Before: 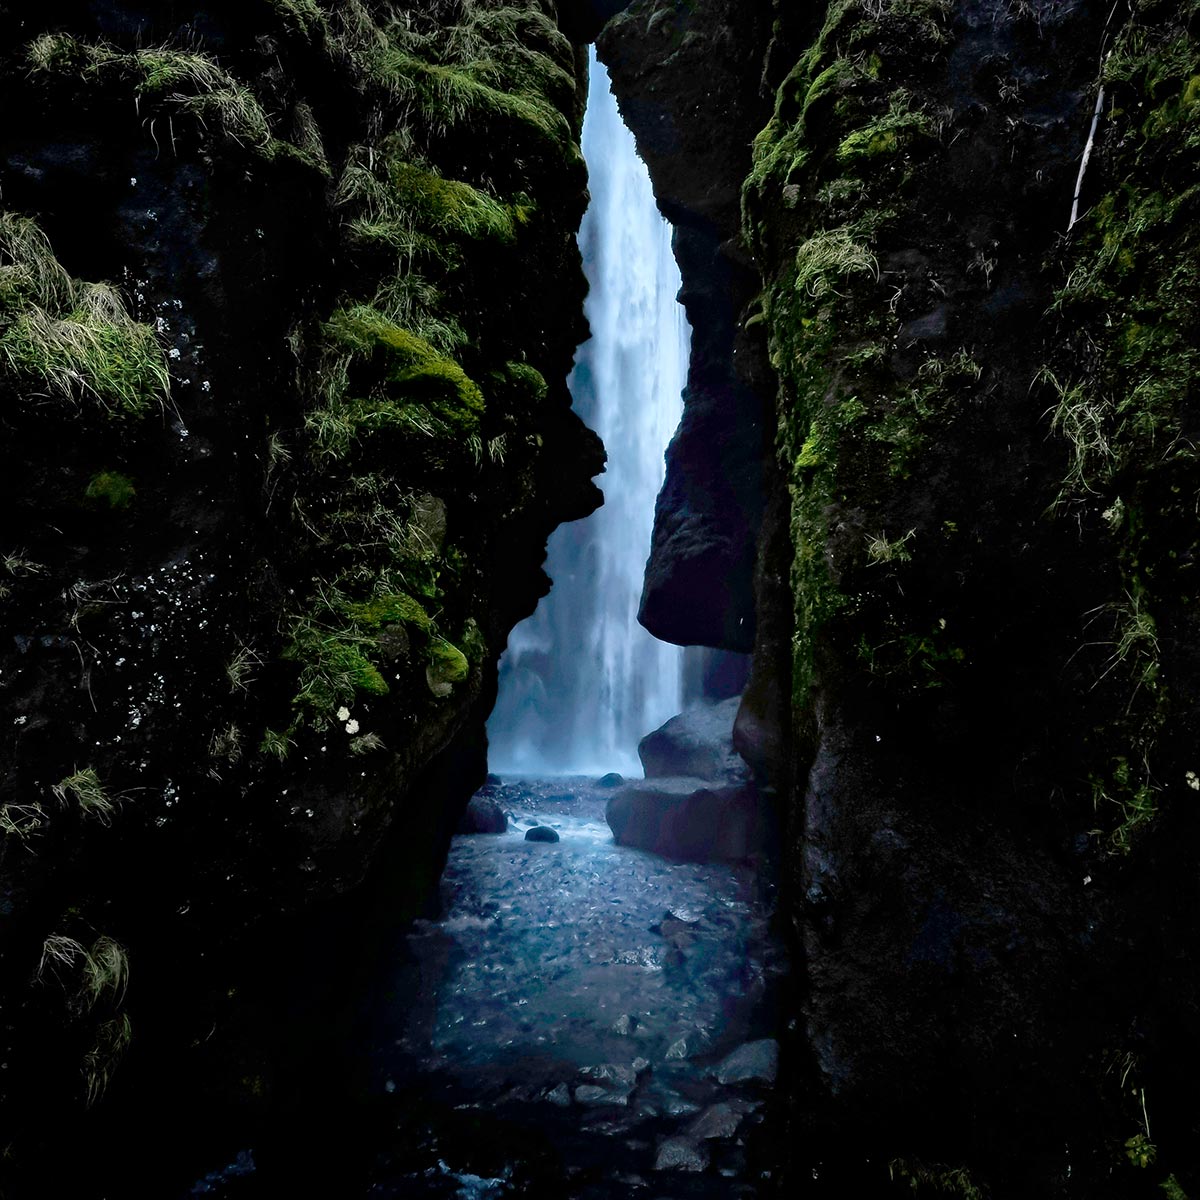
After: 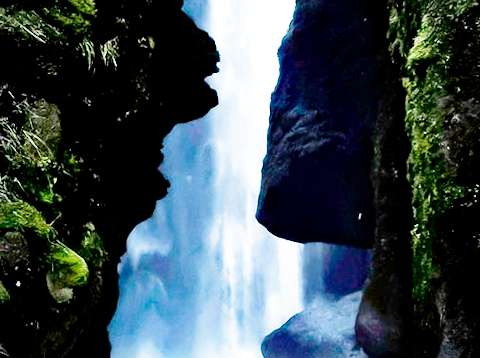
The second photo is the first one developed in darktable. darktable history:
rotate and perspective: rotation -2°, crop left 0.022, crop right 0.978, crop top 0.049, crop bottom 0.951
filmic rgb: middle gray luminance 12.74%, black relative exposure -10.13 EV, white relative exposure 3.47 EV, threshold 6 EV, target black luminance 0%, hardness 5.74, latitude 44.69%, contrast 1.221, highlights saturation mix 5%, shadows ↔ highlights balance 26.78%, add noise in highlights 0, preserve chrominance no, color science v3 (2019), use custom middle-gray values true, iterations of high-quality reconstruction 0, contrast in highlights soft, enable highlight reconstruction true
crop: left 31.751%, top 32.172%, right 27.8%, bottom 35.83%
vignetting: fall-off radius 60.65%
exposure: black level correction 0, exposure 1.1 EV, compensate highlight preservation false
